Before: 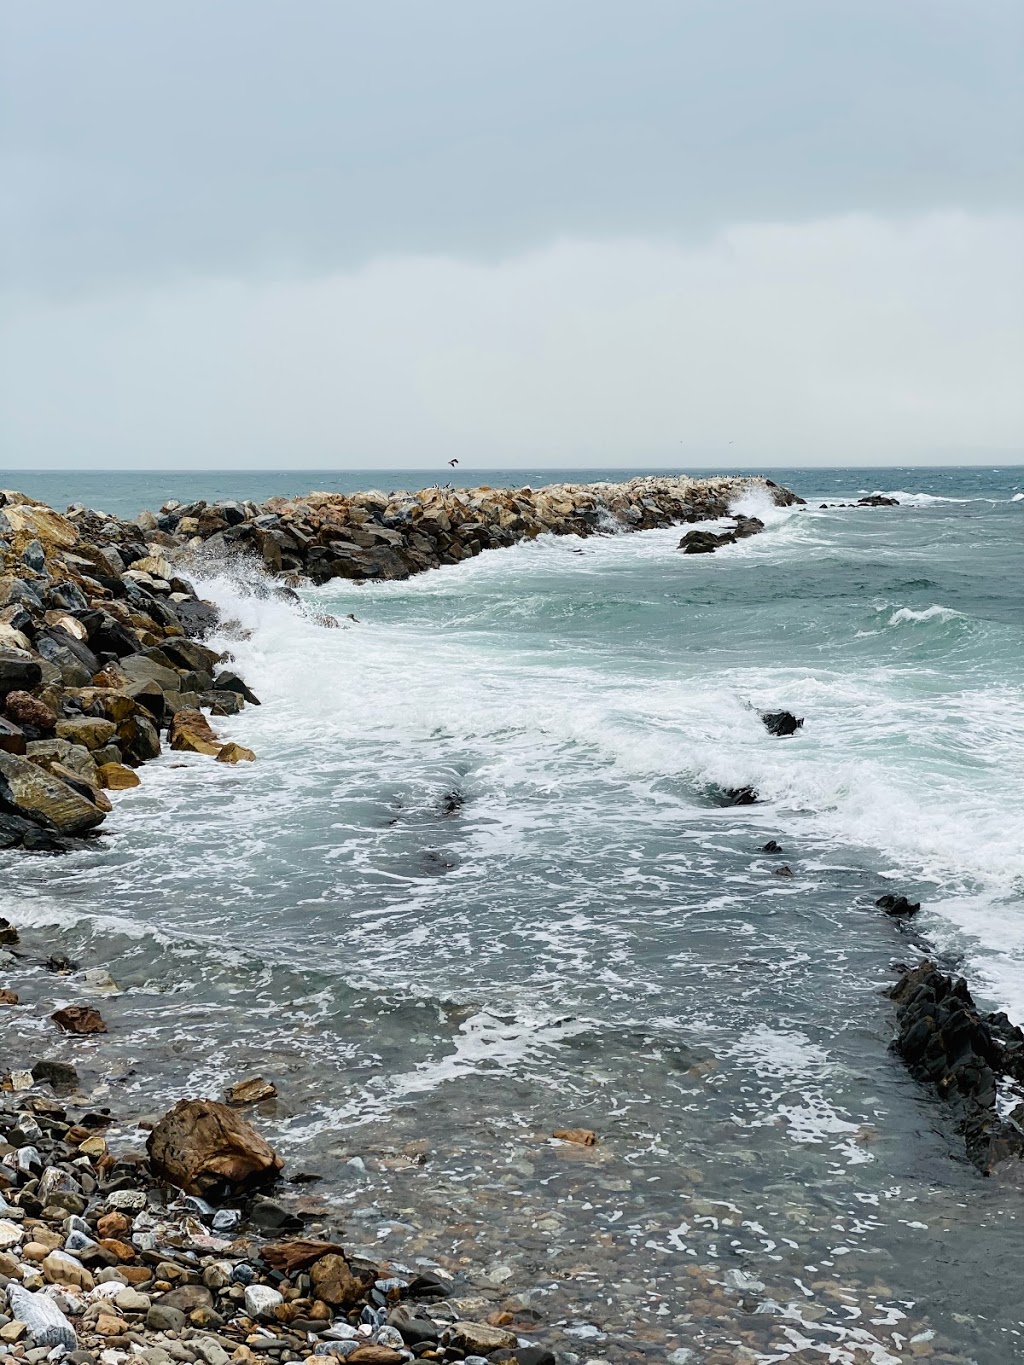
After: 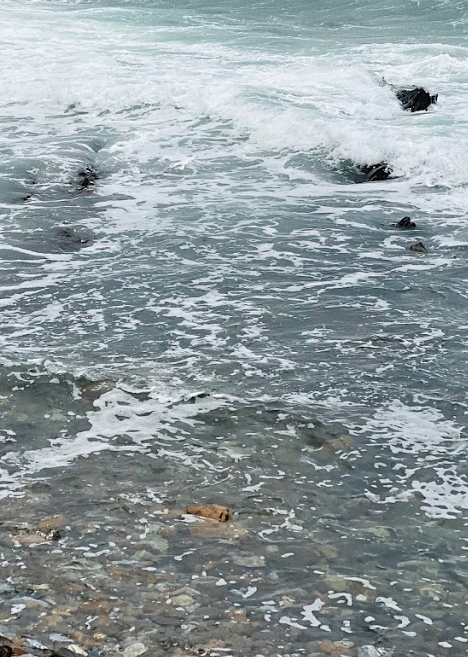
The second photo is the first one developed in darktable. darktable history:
crop: left 35.805%, top 45.737%, right 18.168%, bottom 6.075%
